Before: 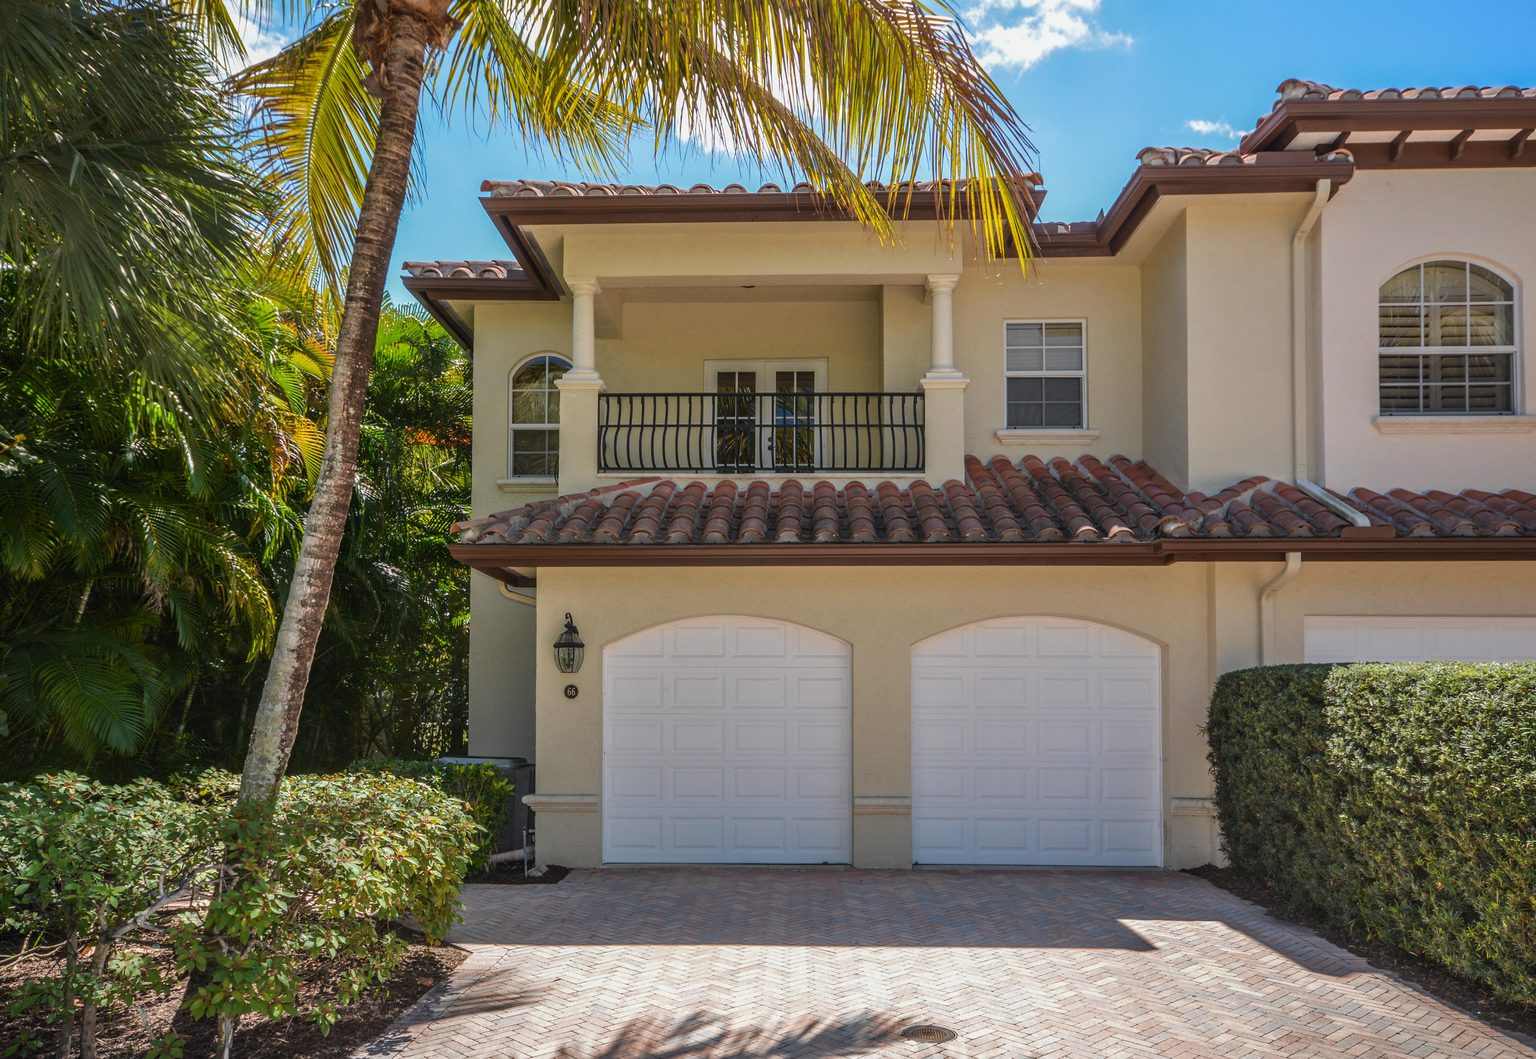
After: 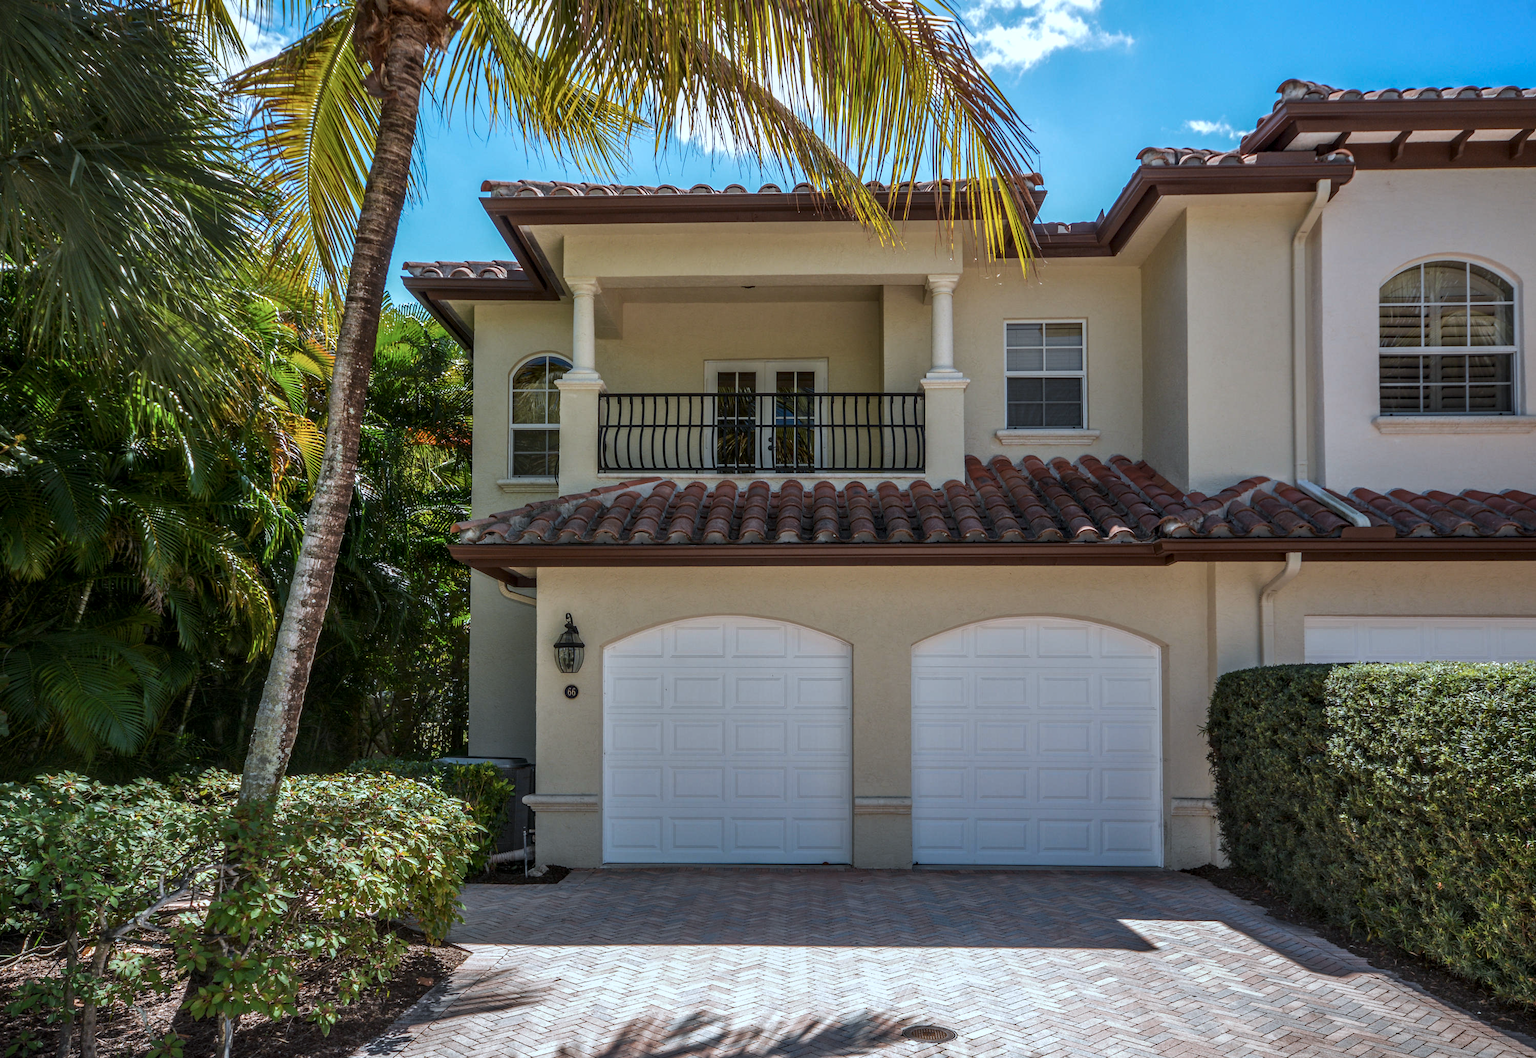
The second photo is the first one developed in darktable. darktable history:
color correction: highlights a* -4.18, highlights b* -10.81
tone curve: curves: ch0 [(0, 0) (0.405, 0.351) (1, 1)]
local contrast: highlights 83%, shadows 81%
